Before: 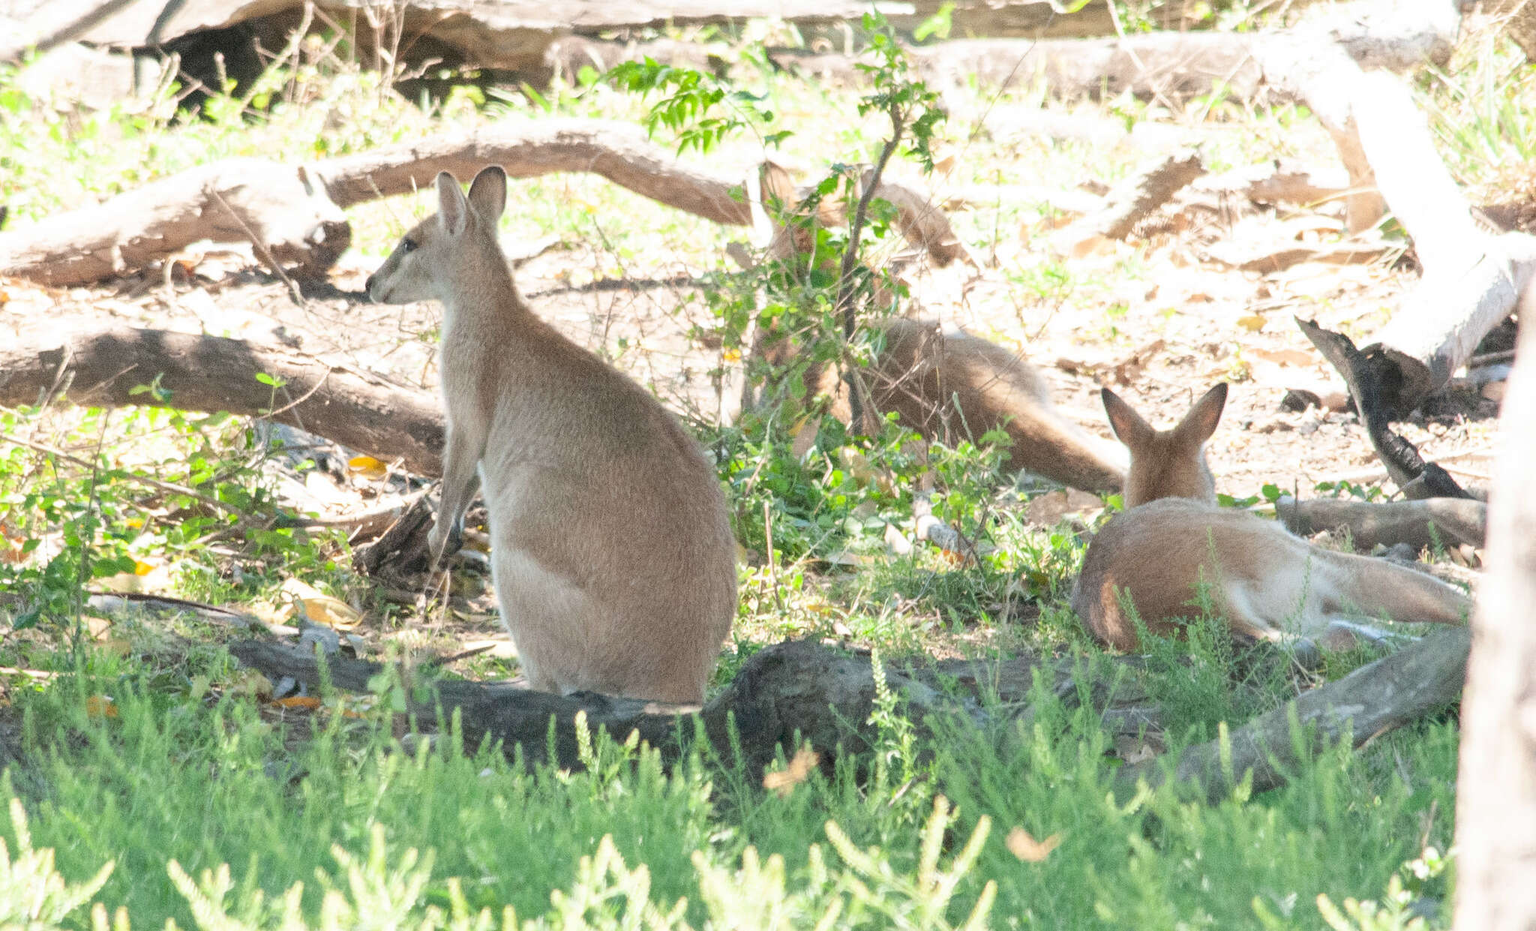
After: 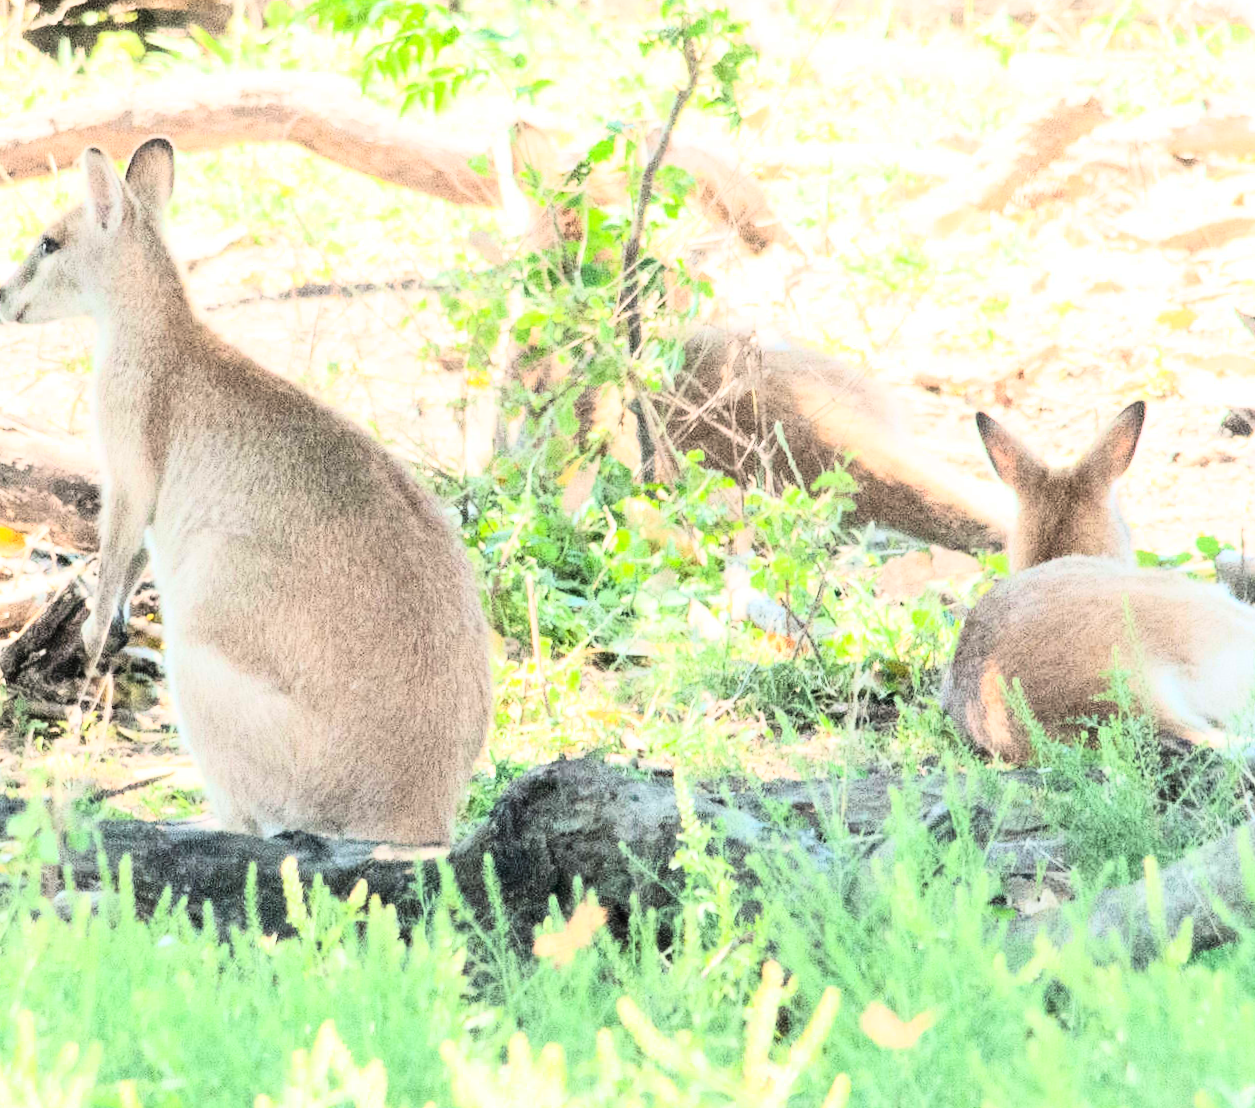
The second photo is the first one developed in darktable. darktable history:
rgb curve: curves: ch0 [(0, 0) (0.21, 0.15) (0.24, 0.21) (0.5, 0.75) (0.75, 0.96) (0.89, 0.99) (1, 1)]; ch1 [(0, 0.02) (0.21, 0.13) (0.25, 0.2) (0.5, 0.67) (0.75, 0.9) (0.89, 0.97) (1, 1)]; ch2 [(0, 0.02) (0.21, 0.13) (0.25, 0.2) (0.5, 0.67) (0.75, 0.9) (0.89, 0.97) (1, 1)], compensate middle gray true
rotate and perspective: rotation -1.32°, lens shift (horizontal) -0.031, crop left 0.015, crop right 0.985, crop top 0.047, crop bottom 0.982
crop and rotate: left 22.918%, top 5.629%, right 14.711%, bottom 2.247%
